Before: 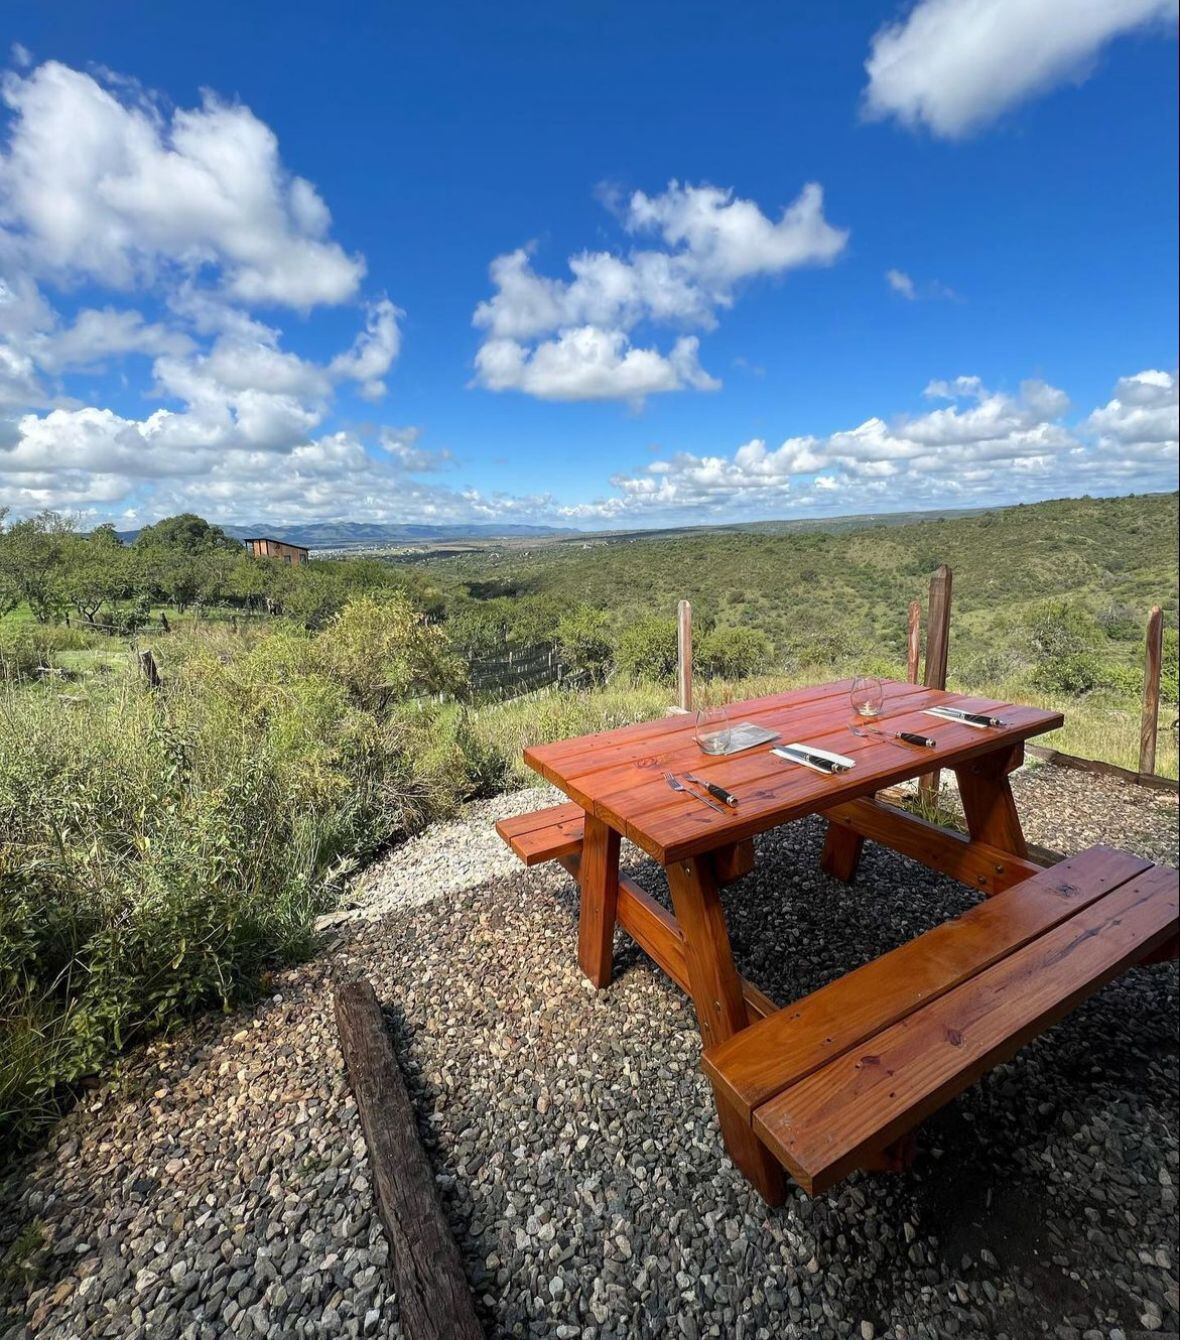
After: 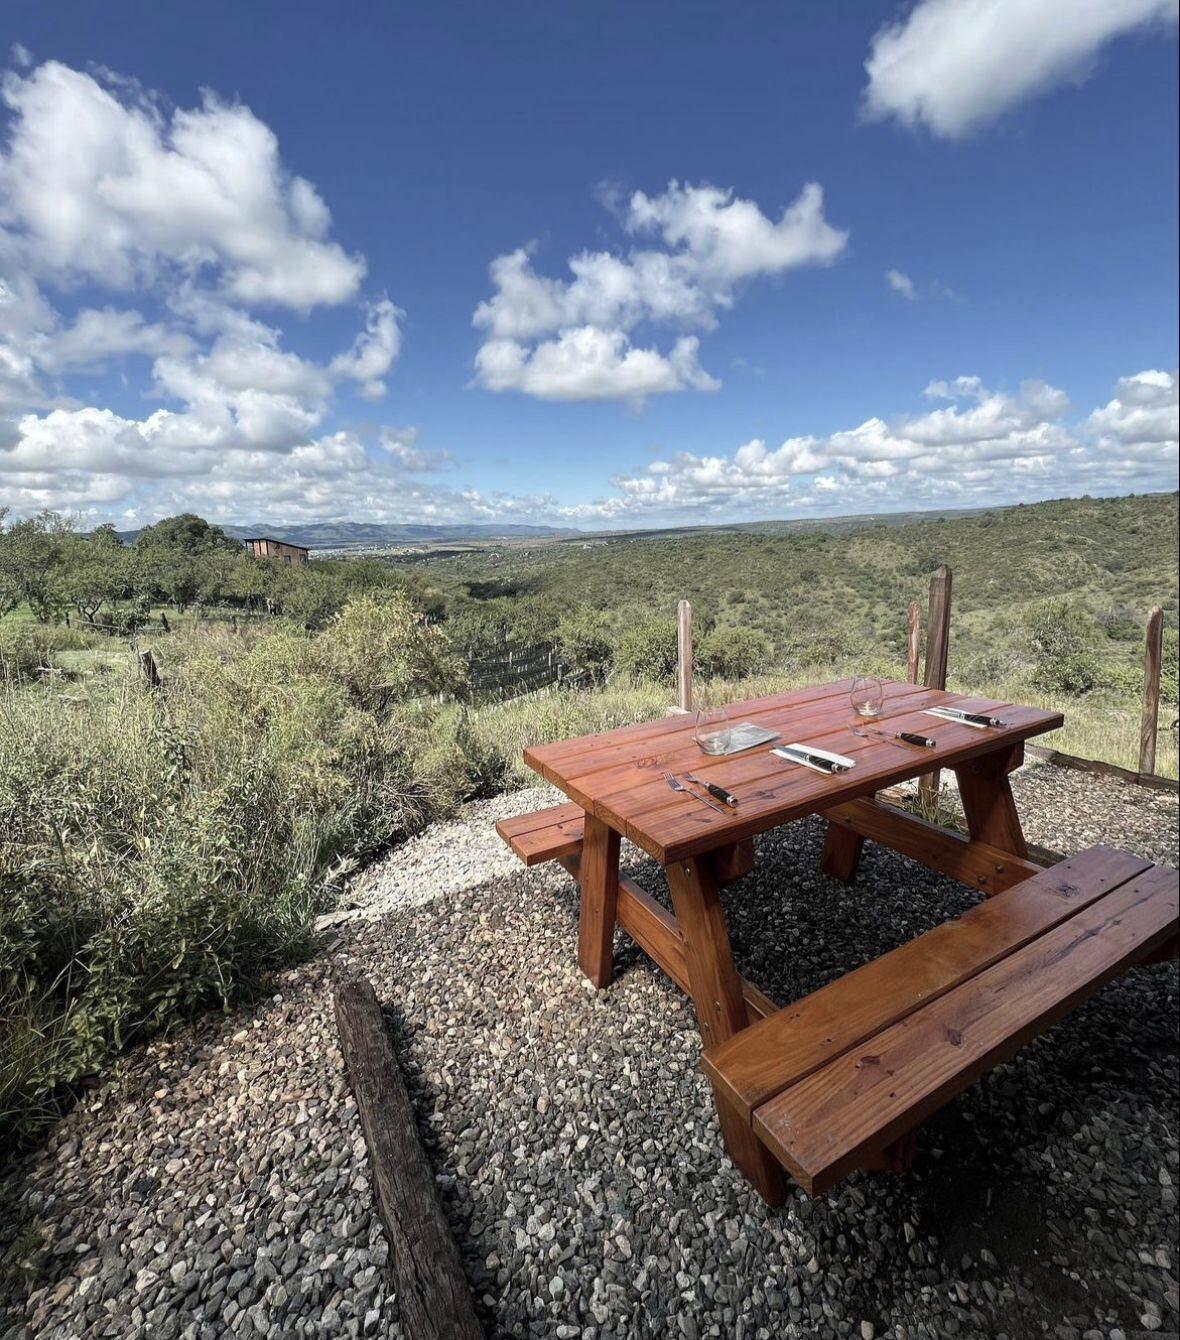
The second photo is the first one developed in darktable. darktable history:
contrast brightness saturation: contrast 0.097, saturation -0.354
